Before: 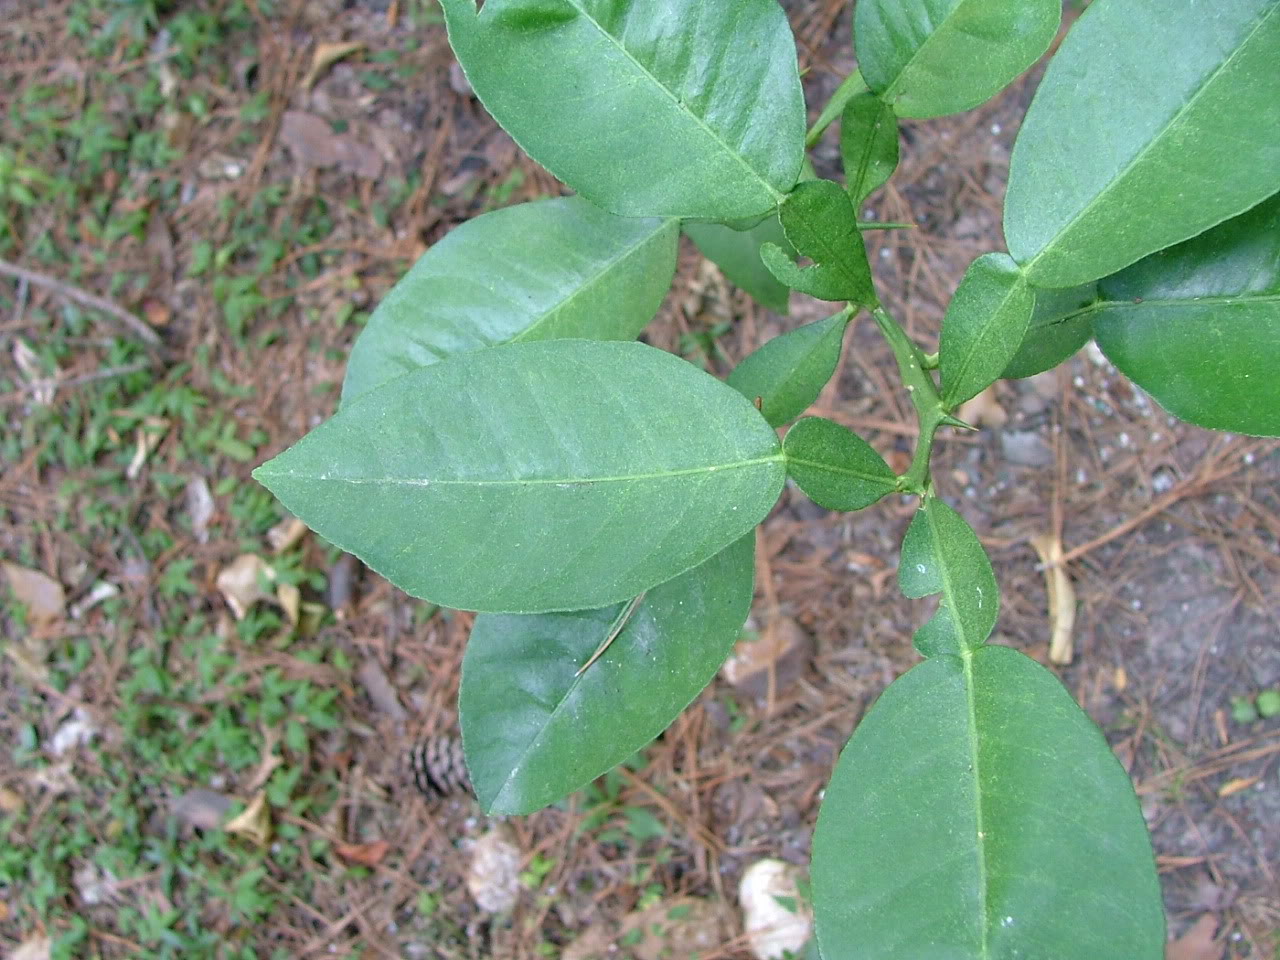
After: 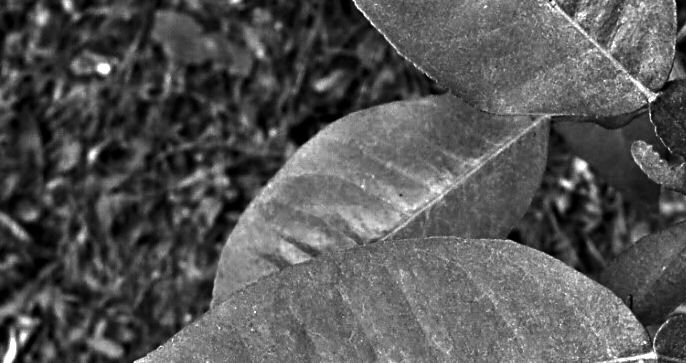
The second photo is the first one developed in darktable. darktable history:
white balance: red 0.974, blue 1.044
levels: levels [0, 0.51, 1]
color correction: highlights a* -0.772, highlights b* -8.92
monochrome: on, module defaults
crop: left 10.121%, top 10.631%, right 36.218%, bottom 51.526%
contrast equalizer: octaves 7, y [[0.48, 0.654, 0.731, 0.706, 0.772, 0.382], [0.55 ×6], [0 ×6], [0 ×6], [0 ×6]]
contrast brightness saturation: contrast -0.03, brightness -0.59, saturation -1
